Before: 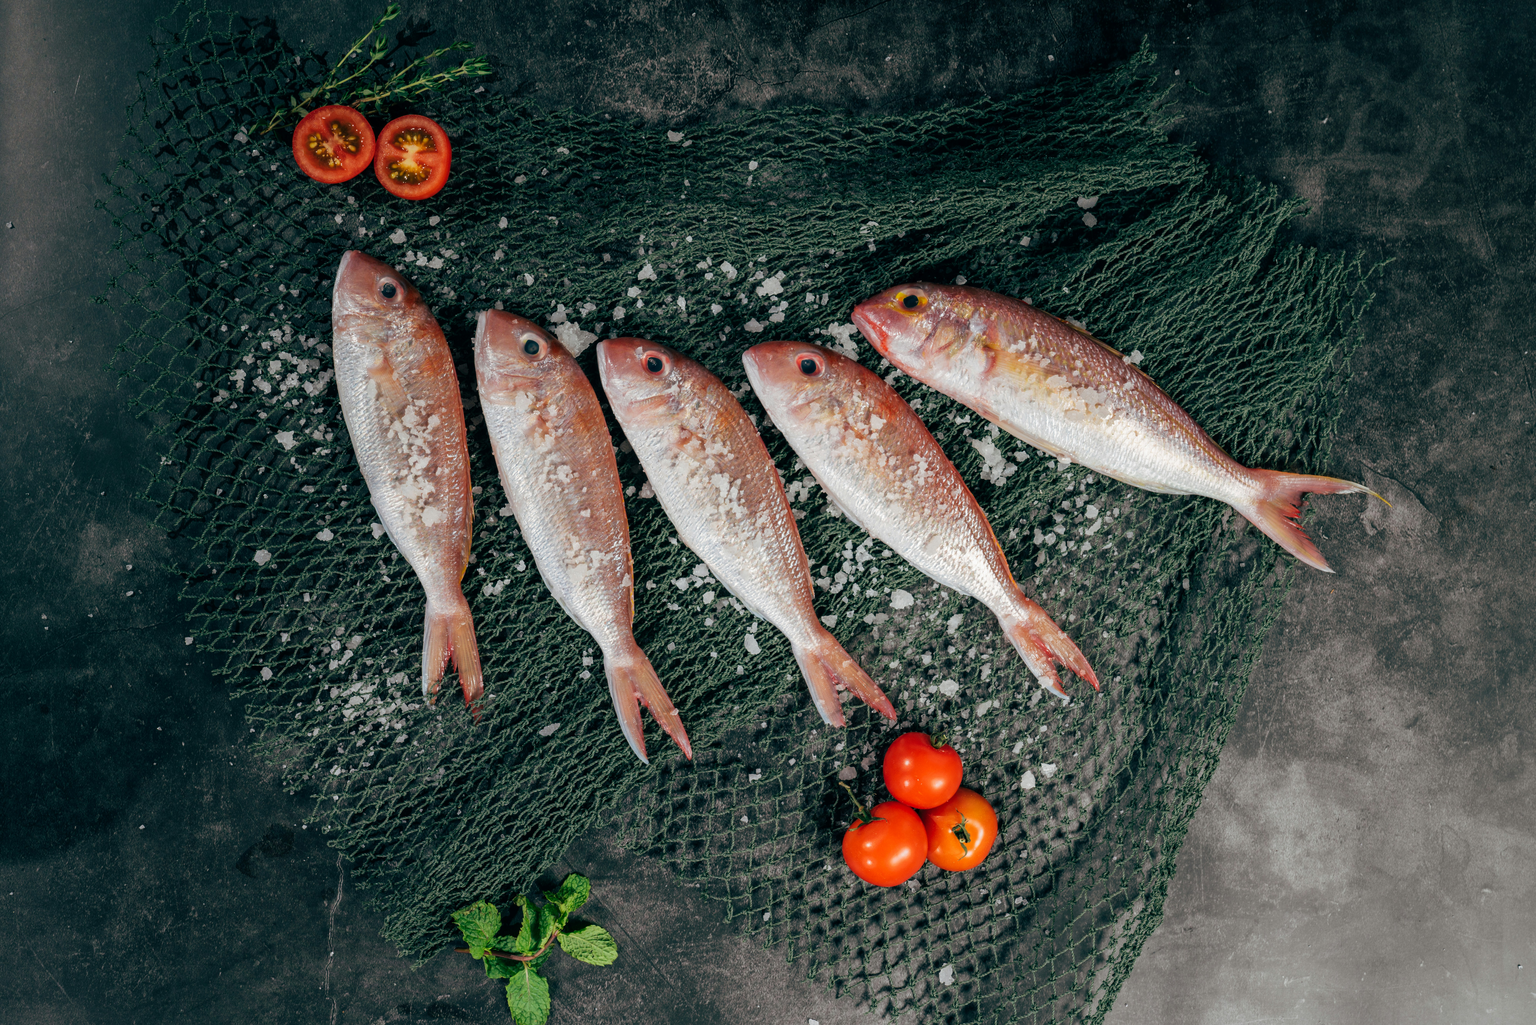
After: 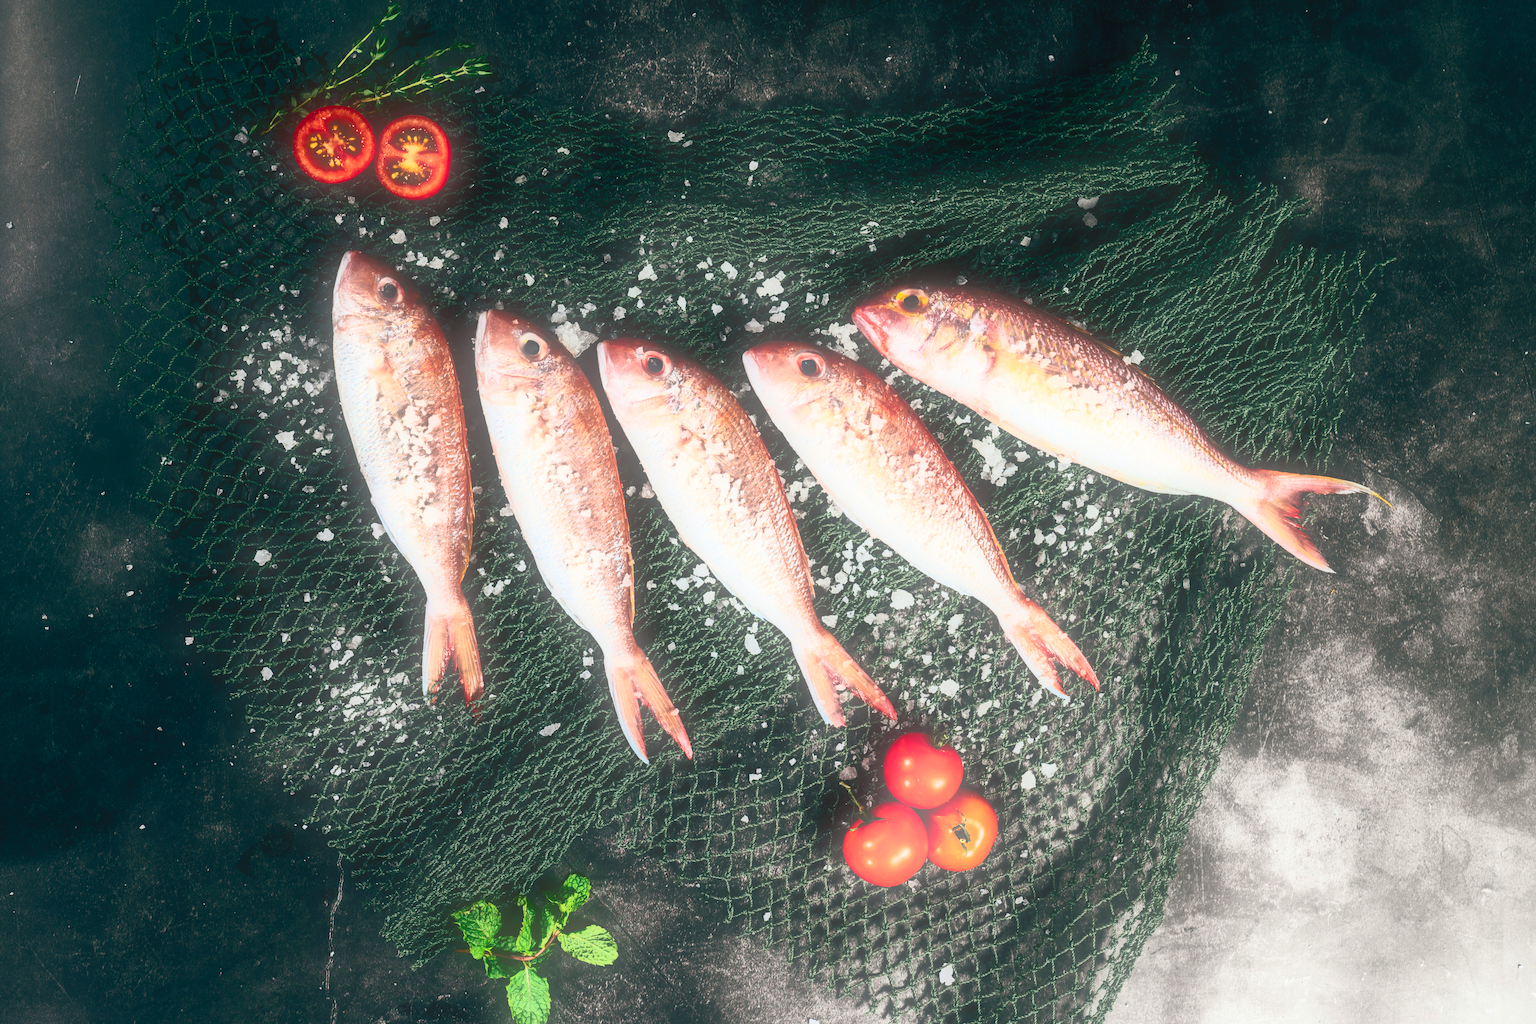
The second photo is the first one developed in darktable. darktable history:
soften: size 60.24%, saturation 65.46%, brightness 0.506 EV, mix 25.7%
contrast brightness saturation: contrast 0.83, brightness 0.59, saturation 0.59
